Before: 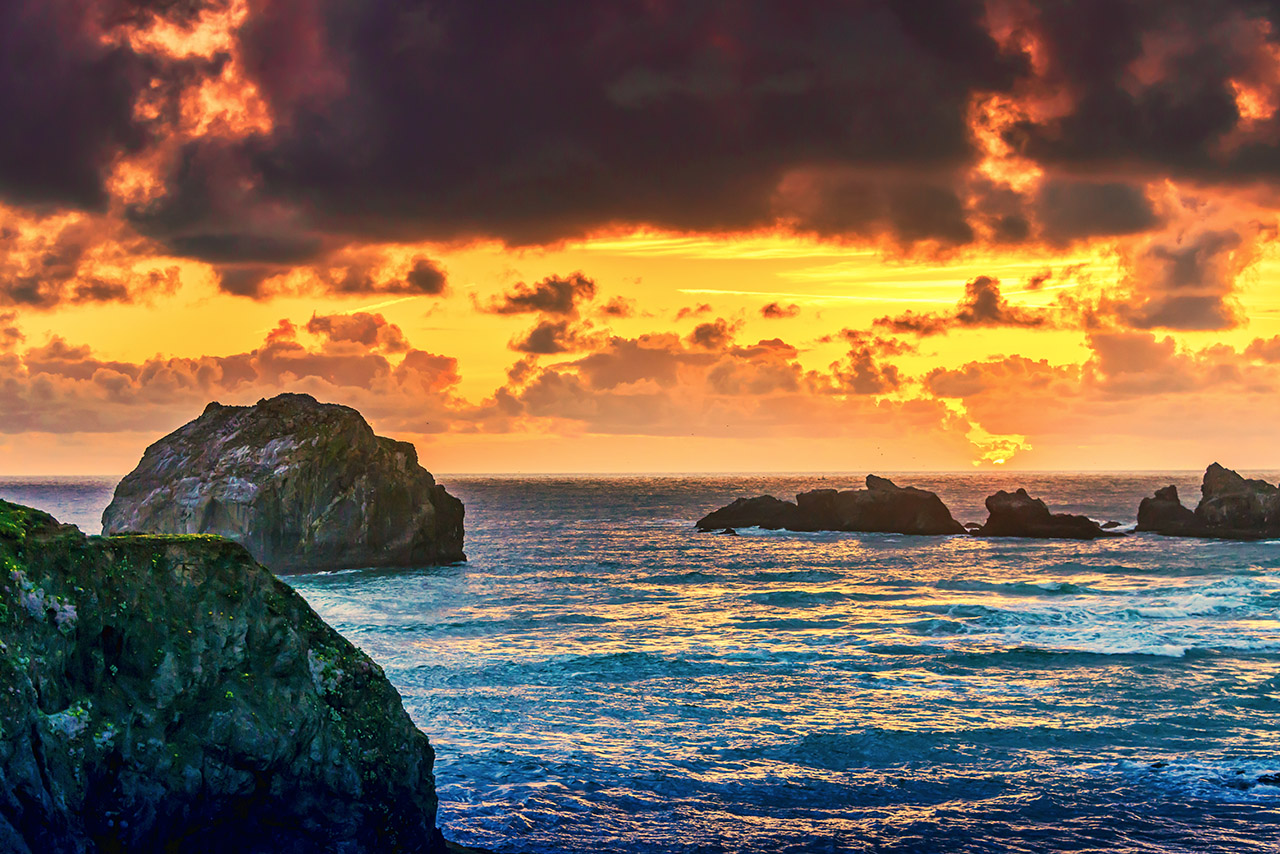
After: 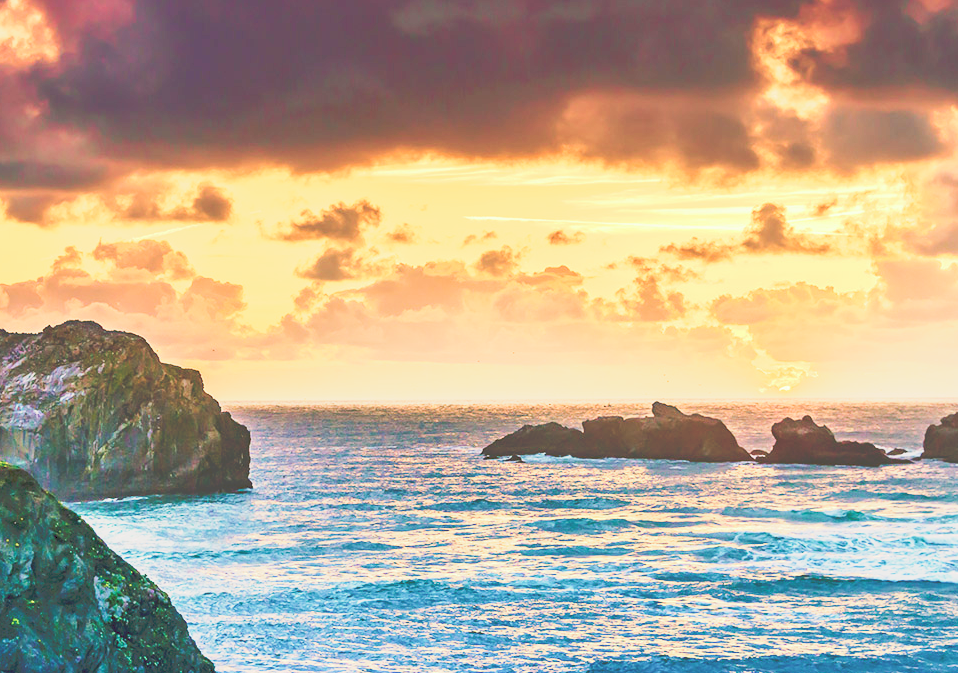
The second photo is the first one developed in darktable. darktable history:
crop: left 16.768%, top 8.653%, right 8.362%, bottom 12.485%
velvia: on, module defaults
tone curve: curves: ch0 [(0, 0) (0.003, 0.202) (0.011, 0.205) (0.025, 0.222) (0.044, 0.258) (0.069, 0.298) (0.1, 0.321) (0.136, 0.333) (0.177, 0.38) (0.224, 0.439) (0.277, 0.51) (0.335, 0.594) (0.399, 0.675) (0.468, 0.743) (0.543, 0.805) (0.623, 0.861) (0.709, 0.905) (0.801, 0.931) (0.898, 0.941) (1, 1)], preserve colors none
